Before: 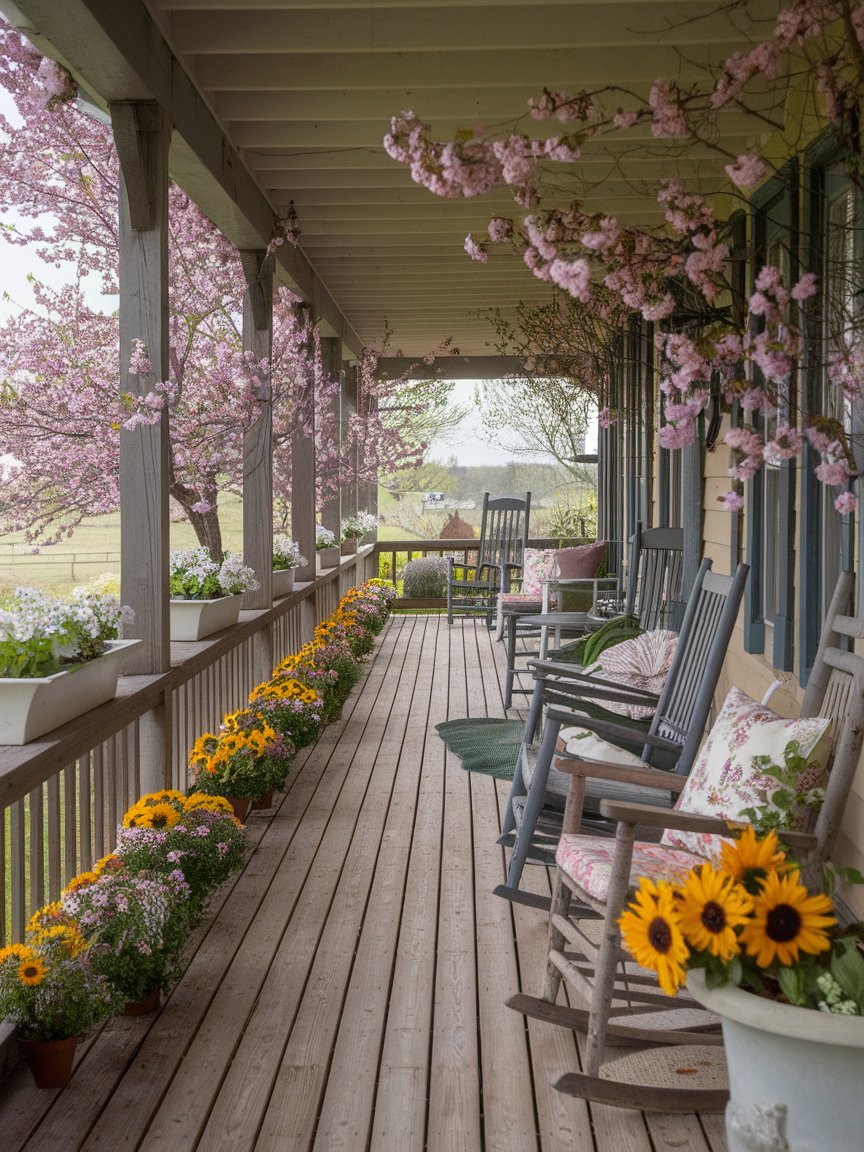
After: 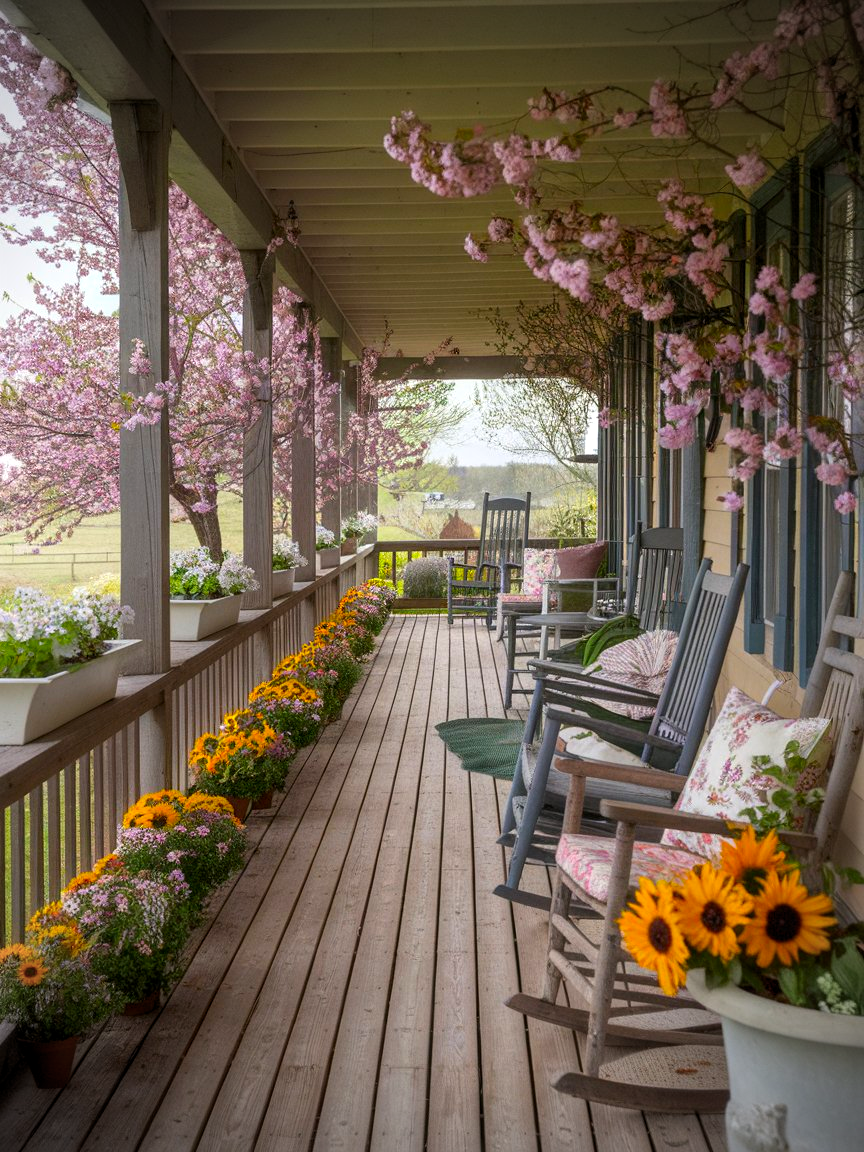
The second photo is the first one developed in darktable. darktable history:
vignetting: fall-off radius 45.93%, unbound false
levels: levels [0.016, 0.484, 0.953]
contrast brightness saturation: brightness -0.03, saturation 0.339
